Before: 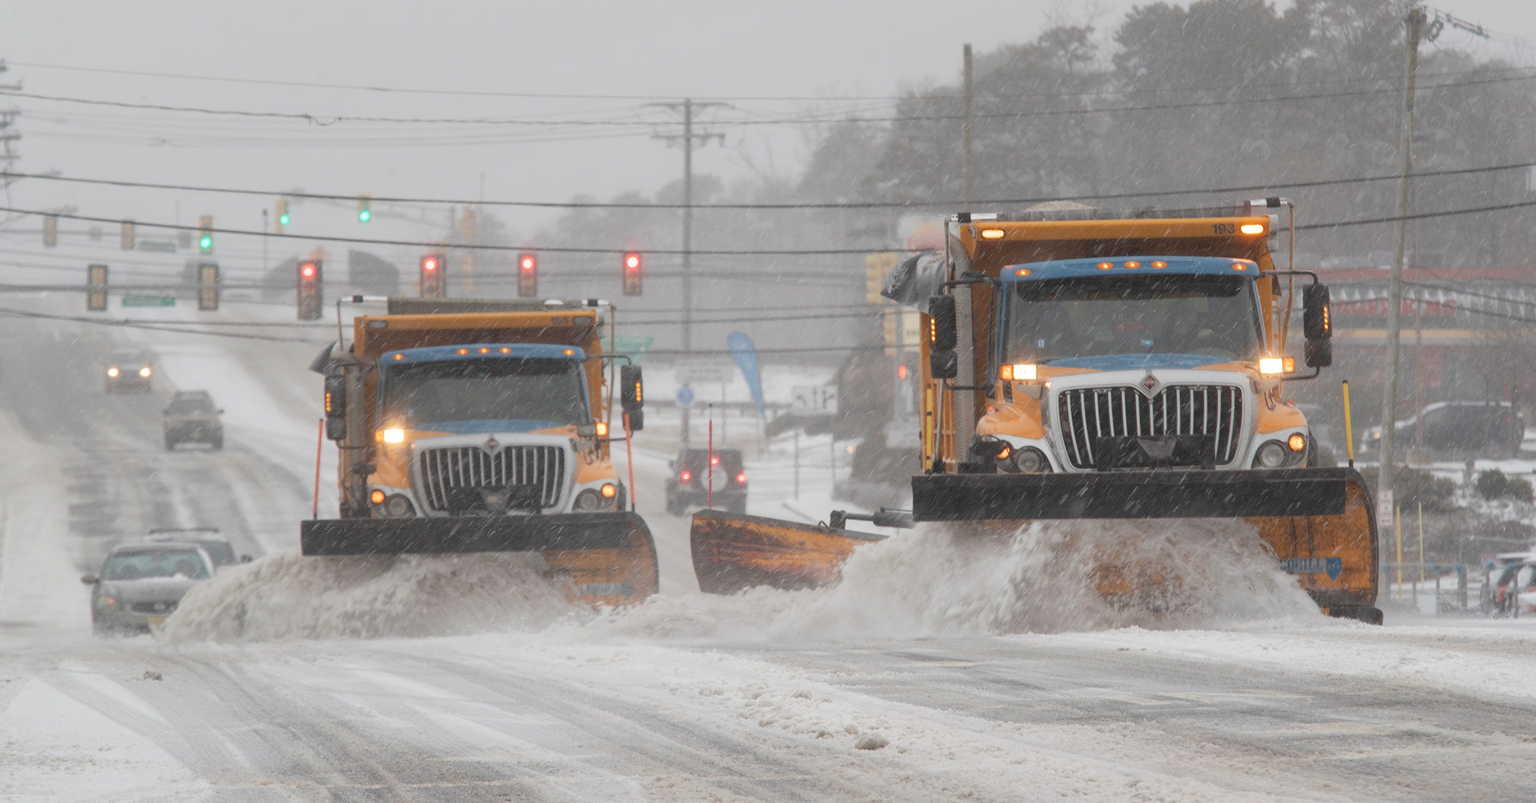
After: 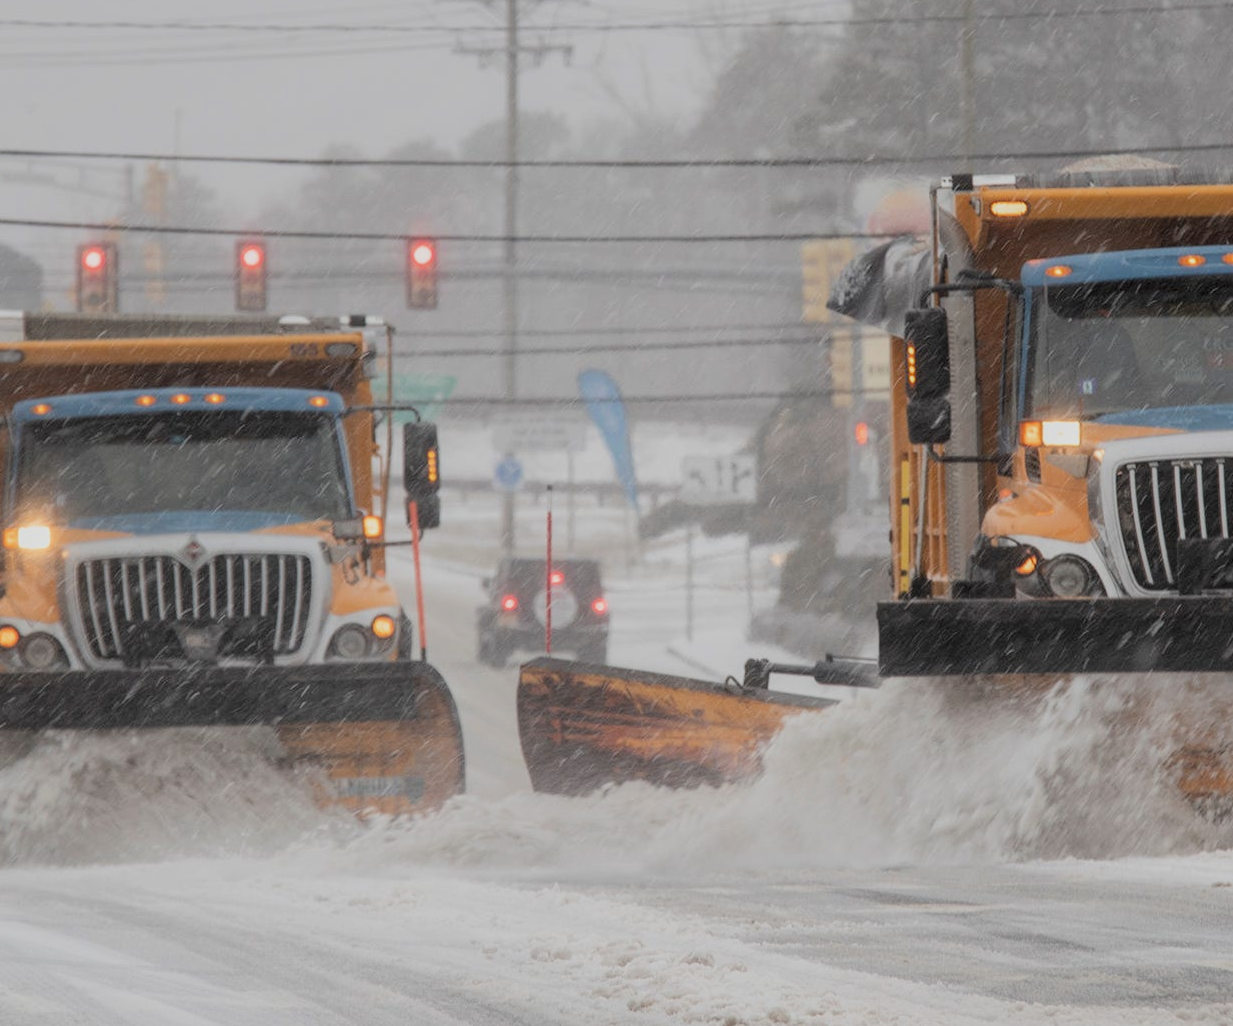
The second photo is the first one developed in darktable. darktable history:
crop and rotate: angle 0.019°, left 24.272%, top 13.172%, right 26.358%, bottom 8.214%
filmic rgb: black relative exposure -7.65 EV, white relative exposure 4.56 EV, threshold 2.95 EV, hardness 3.61, color science v6 (2022), enable highlight reconstruction true
local contrast: on, module defaults
